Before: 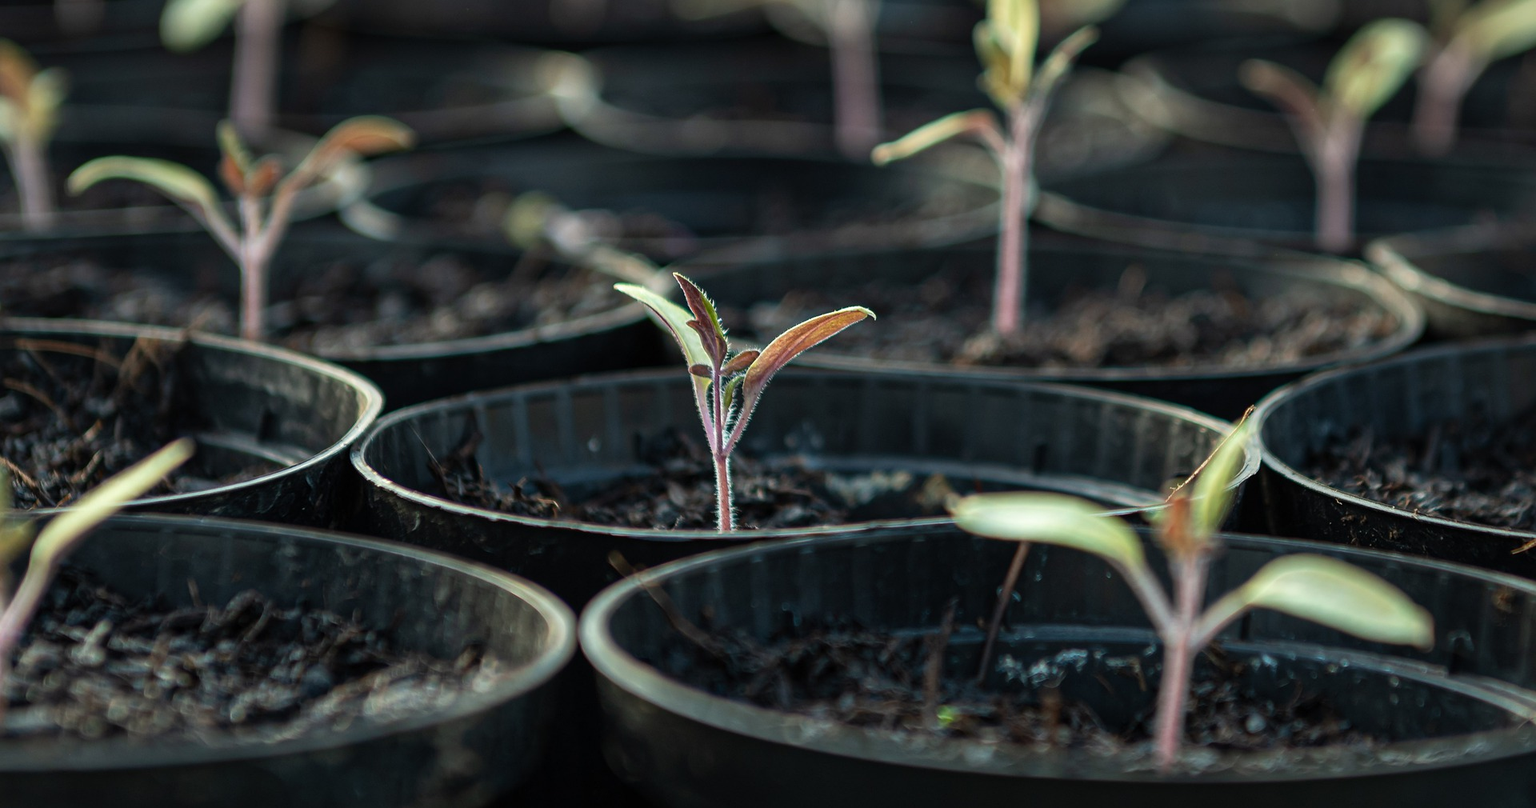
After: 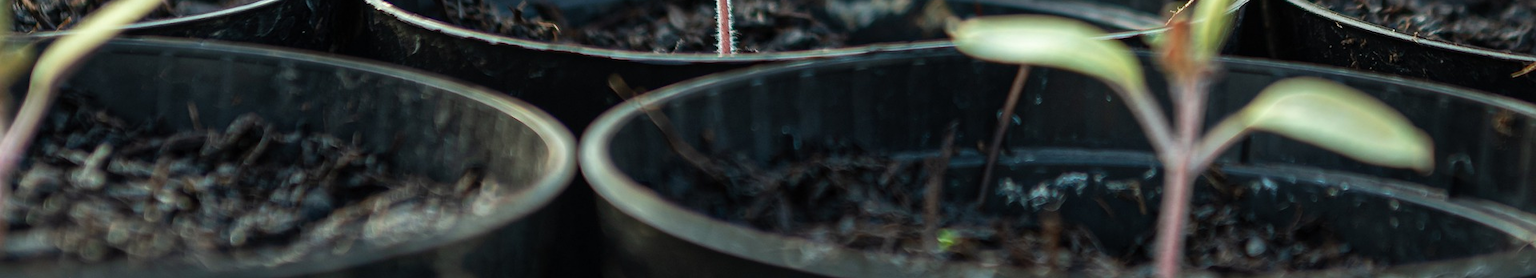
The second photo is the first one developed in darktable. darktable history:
crop and rotate: top 59.062%, bottom 6.445%
